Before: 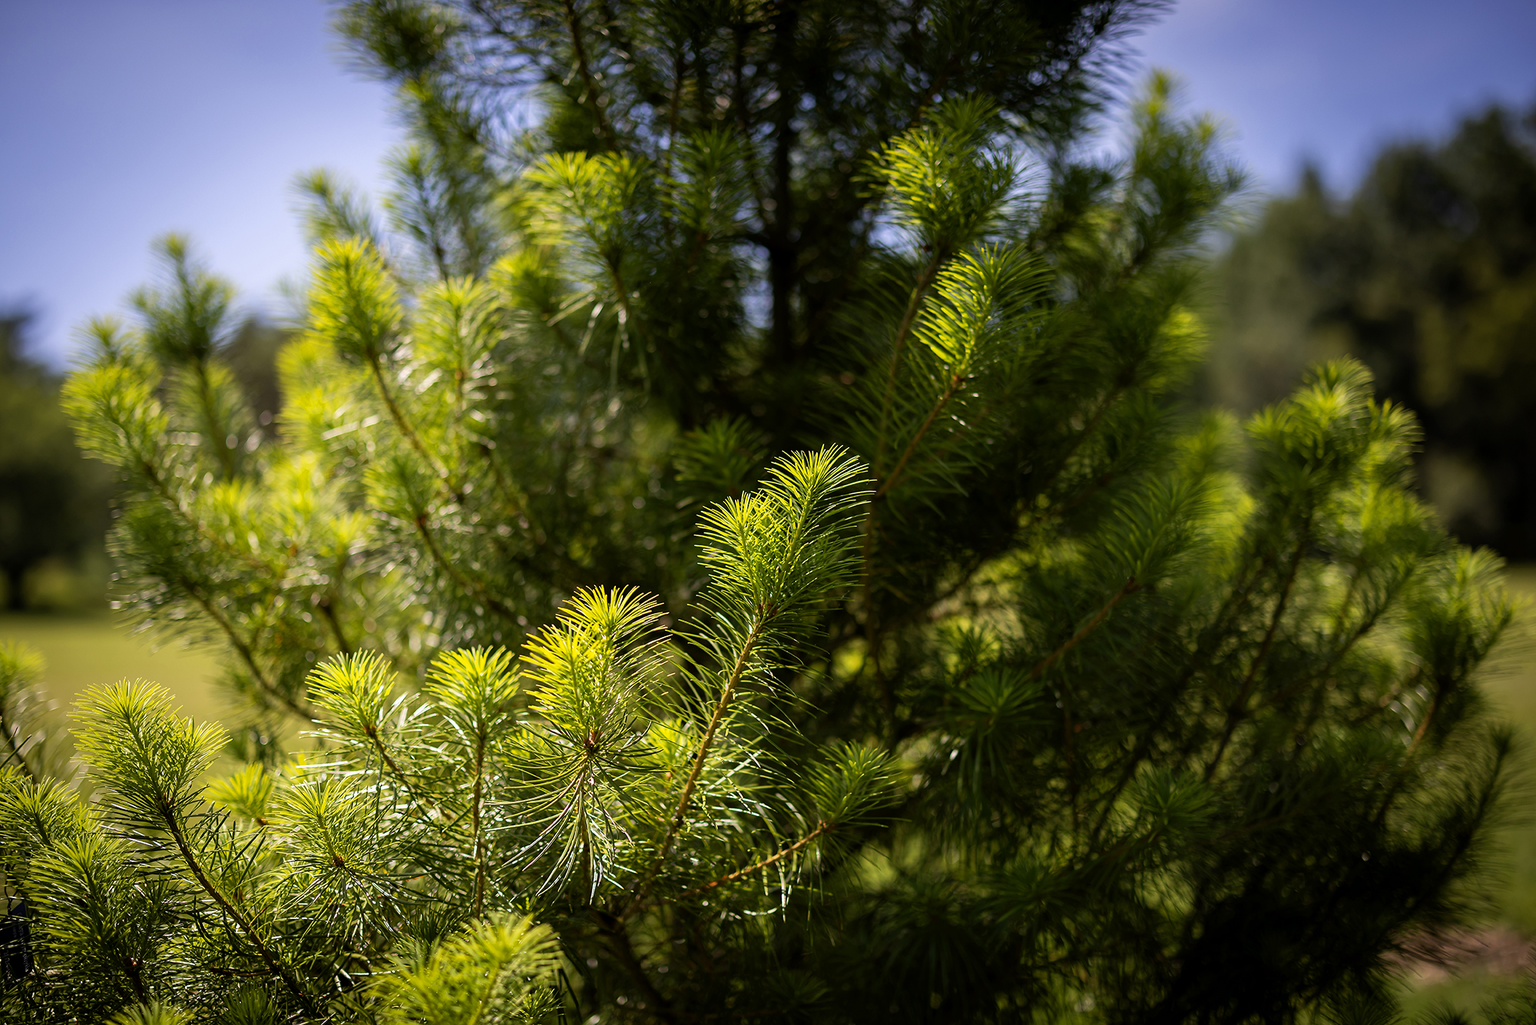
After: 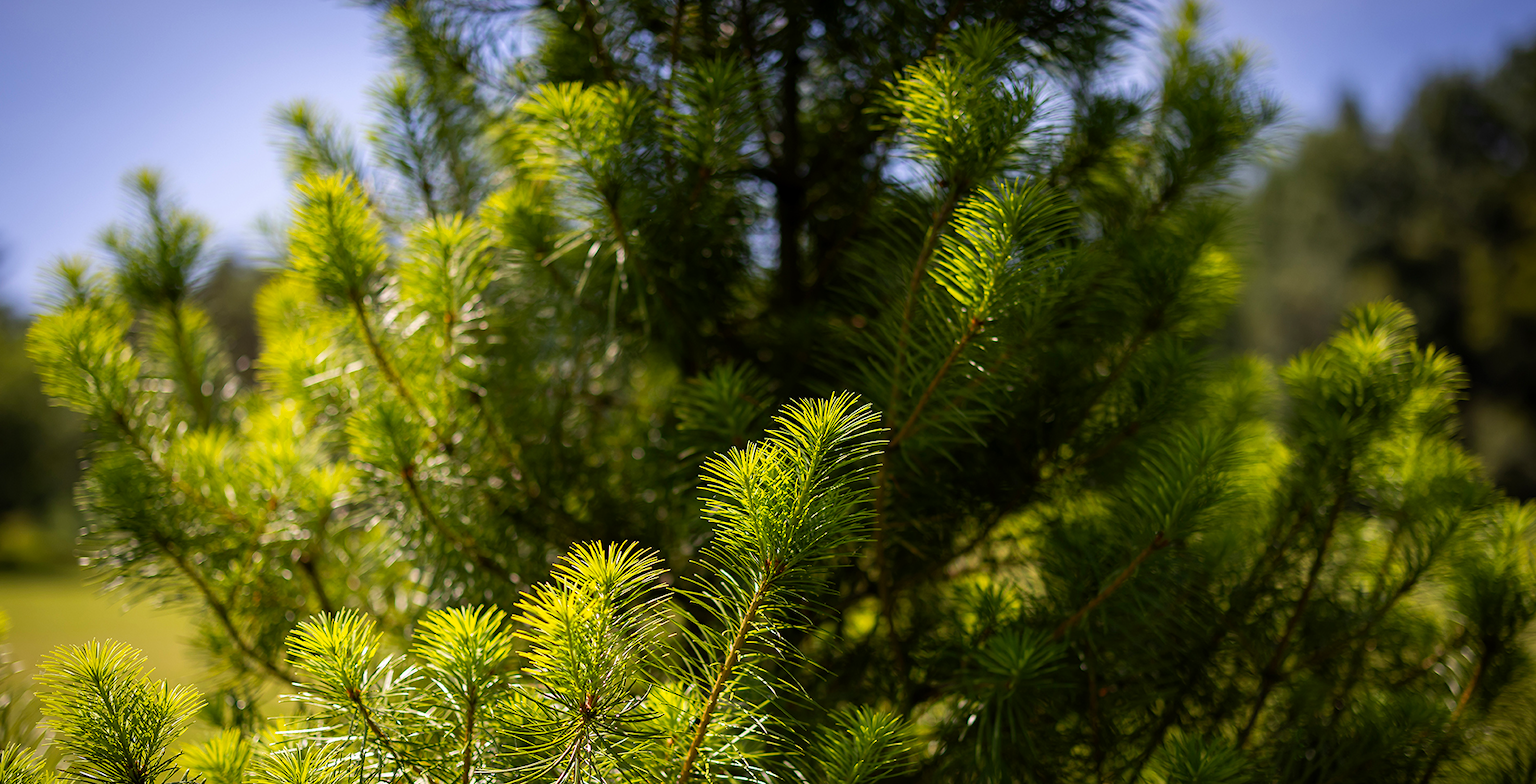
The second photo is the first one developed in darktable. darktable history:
crop: left 2.353%, top 7.298%, right 3.188%, bottom 20.345%
